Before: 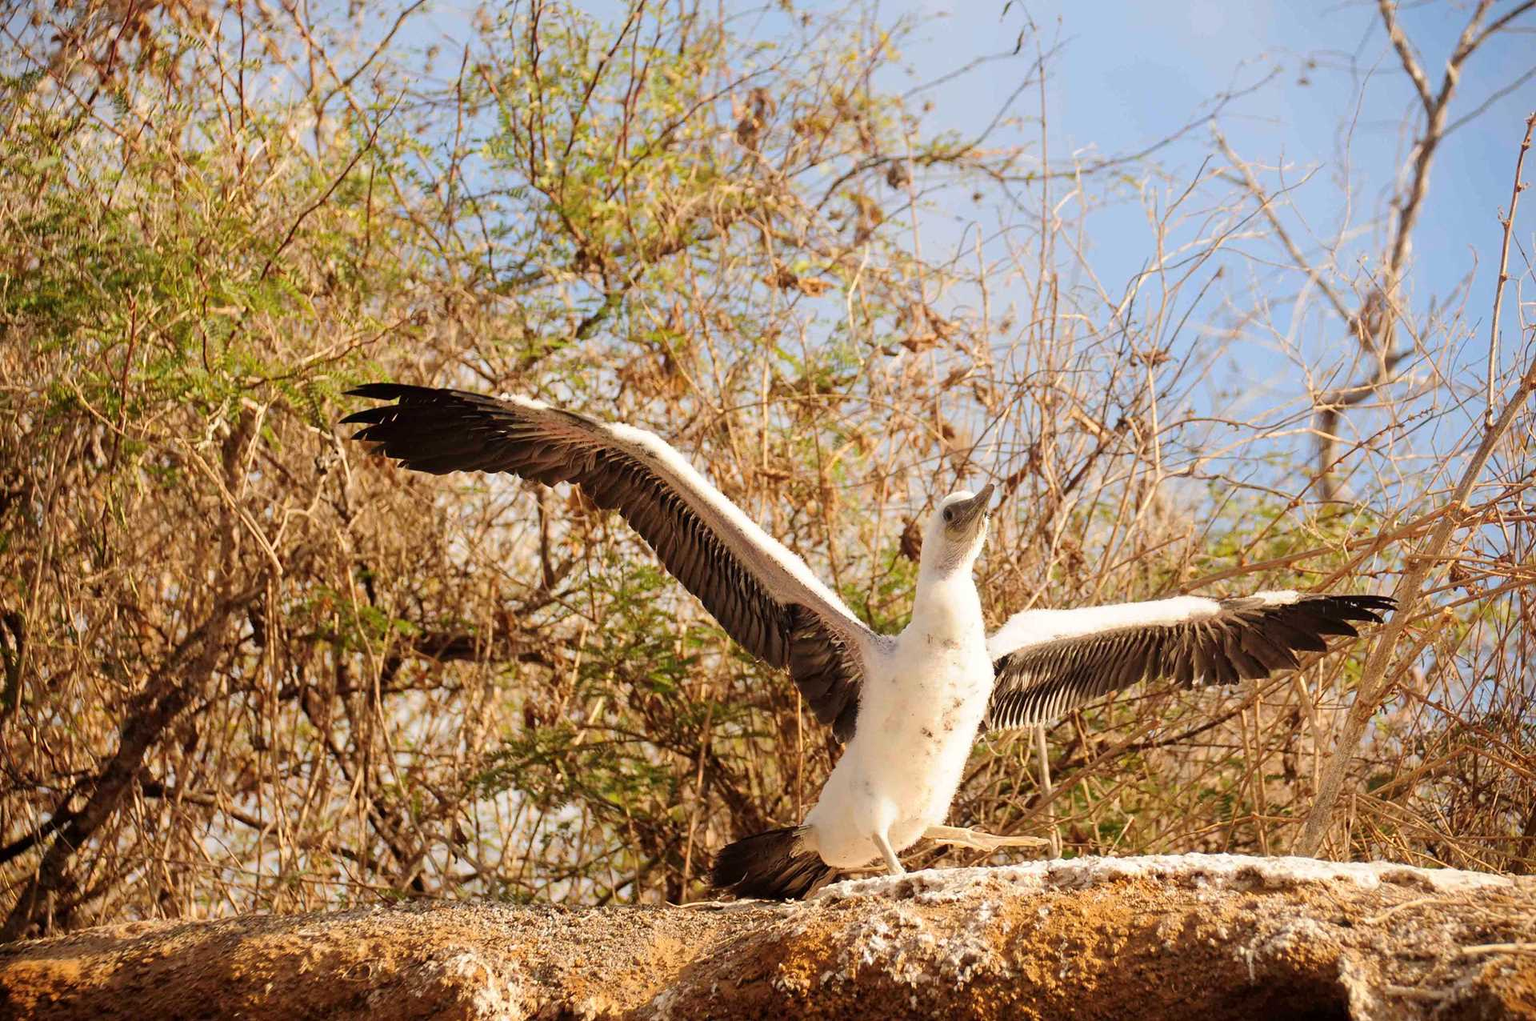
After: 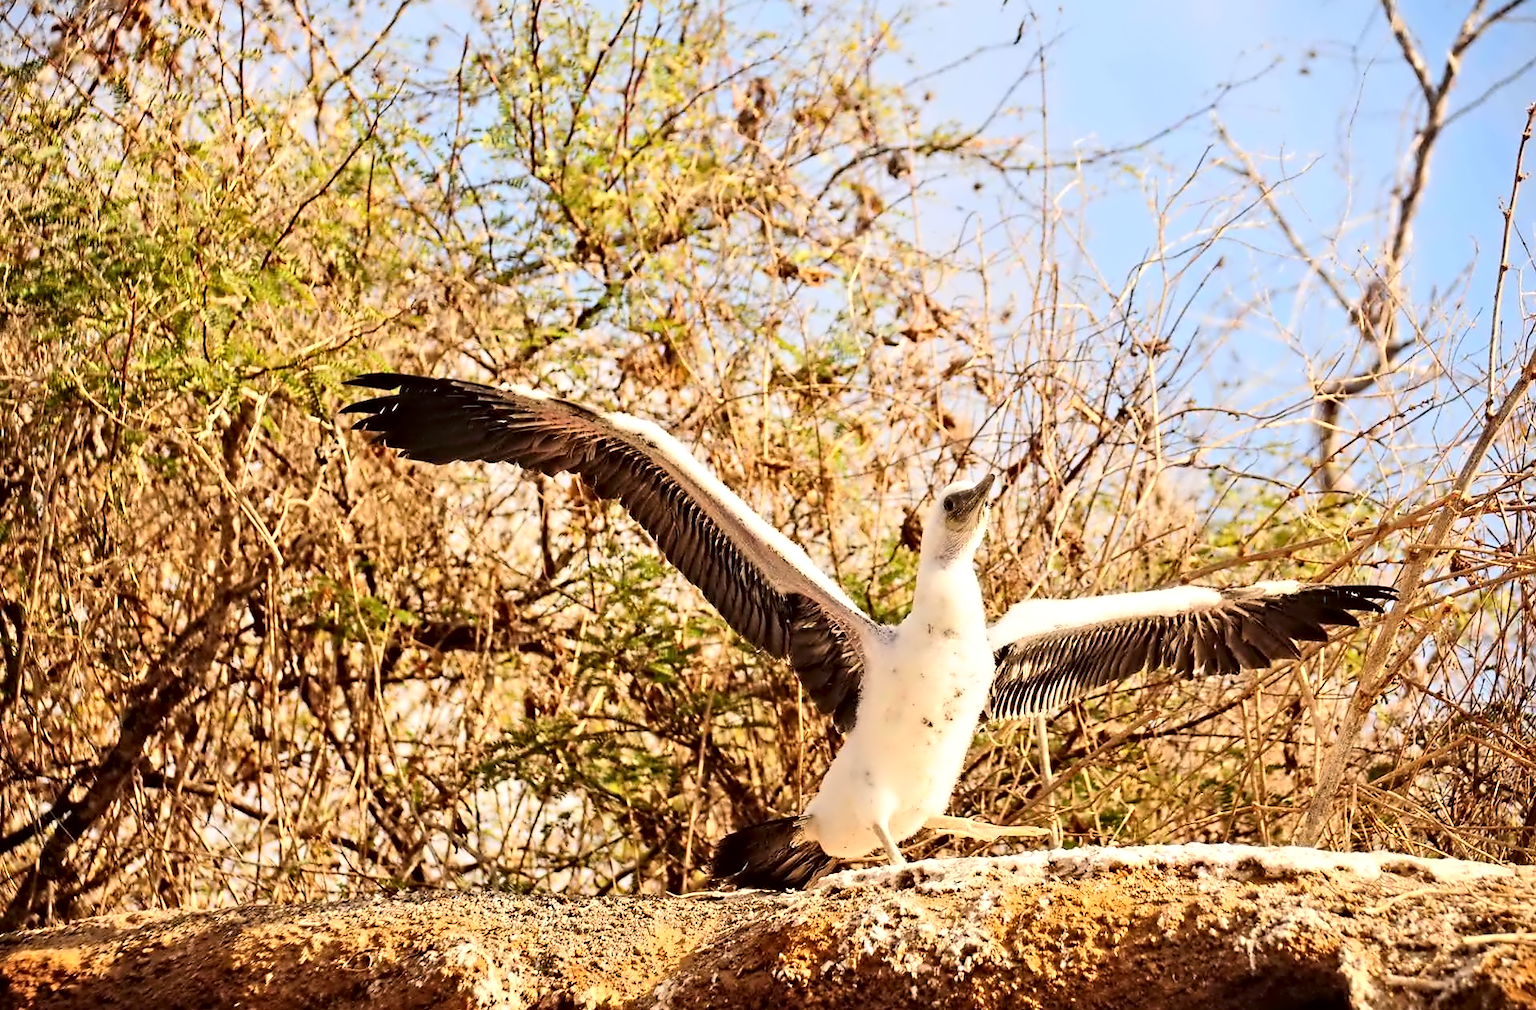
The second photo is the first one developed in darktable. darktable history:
contrast equalizer: octaves 7, y [[0.5, 0.542, 0.583, 0.625, 0.667, 0.708], [0.5 ×6], [0.5 ×6], [0, 0.033, 0.067, 0.1, 0.133, 0.167], [0, 0.05, 0.1, 0.15, 0.2, 0.25]]
contrast brightness saturation: contrast 0.2, brightness 0.16, saturation 0.22
crop: top 1.049%, right 0.001%
